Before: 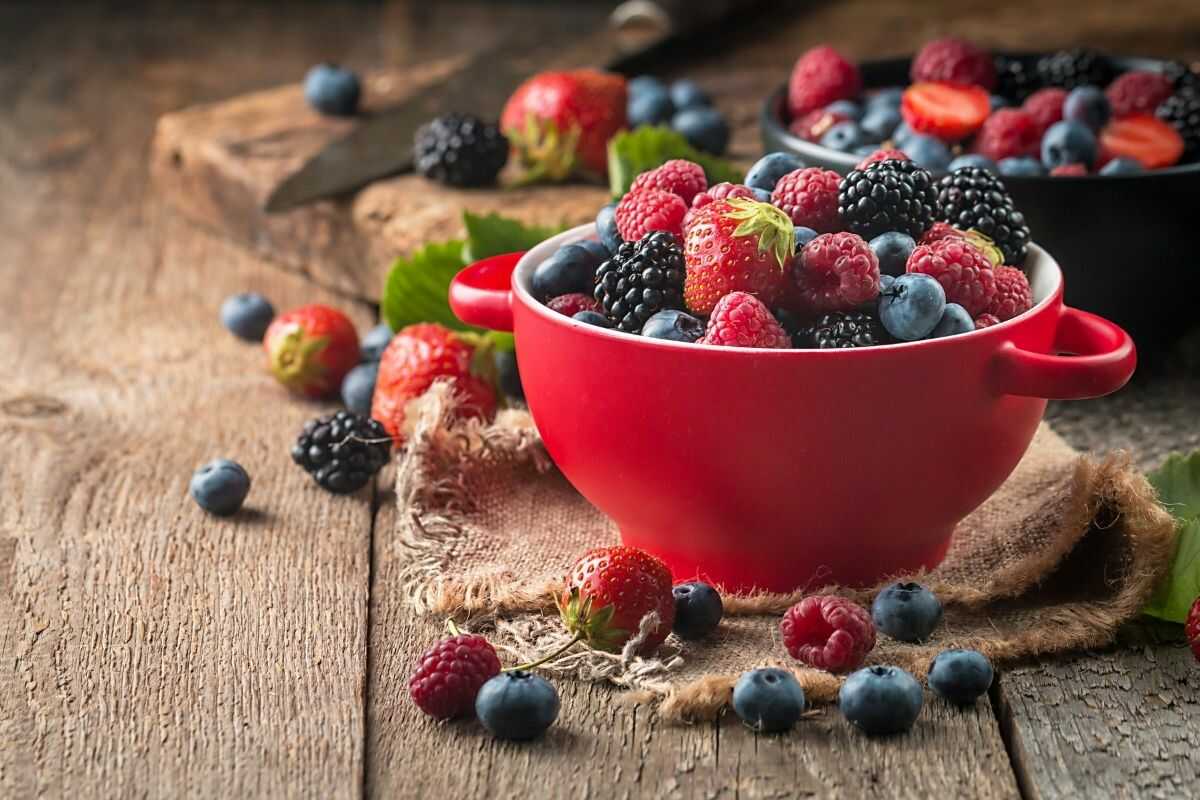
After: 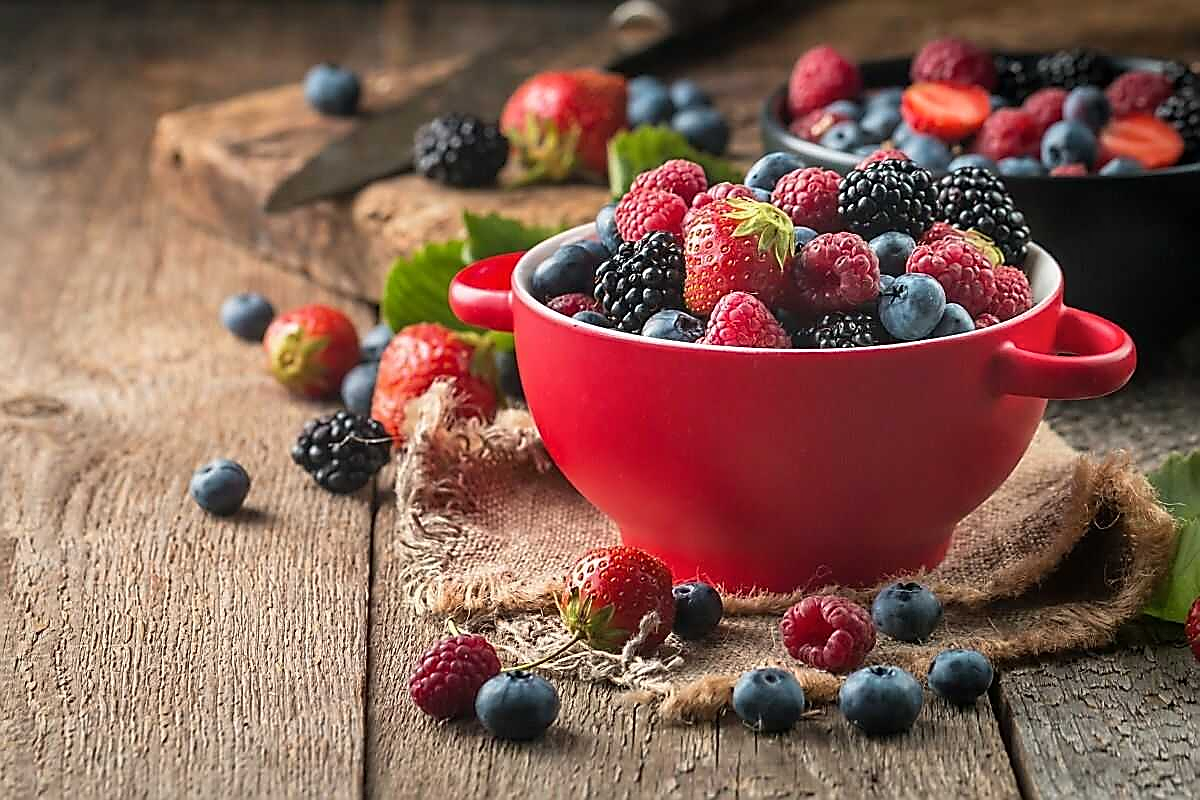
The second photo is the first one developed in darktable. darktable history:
sharpen: radius 1.4, amount 1.25, threshold 0.7
shadows and highlights: radius 125.46, shadows 30.51, highlights -30.51, low approximation 0.01, soften with gaussian
